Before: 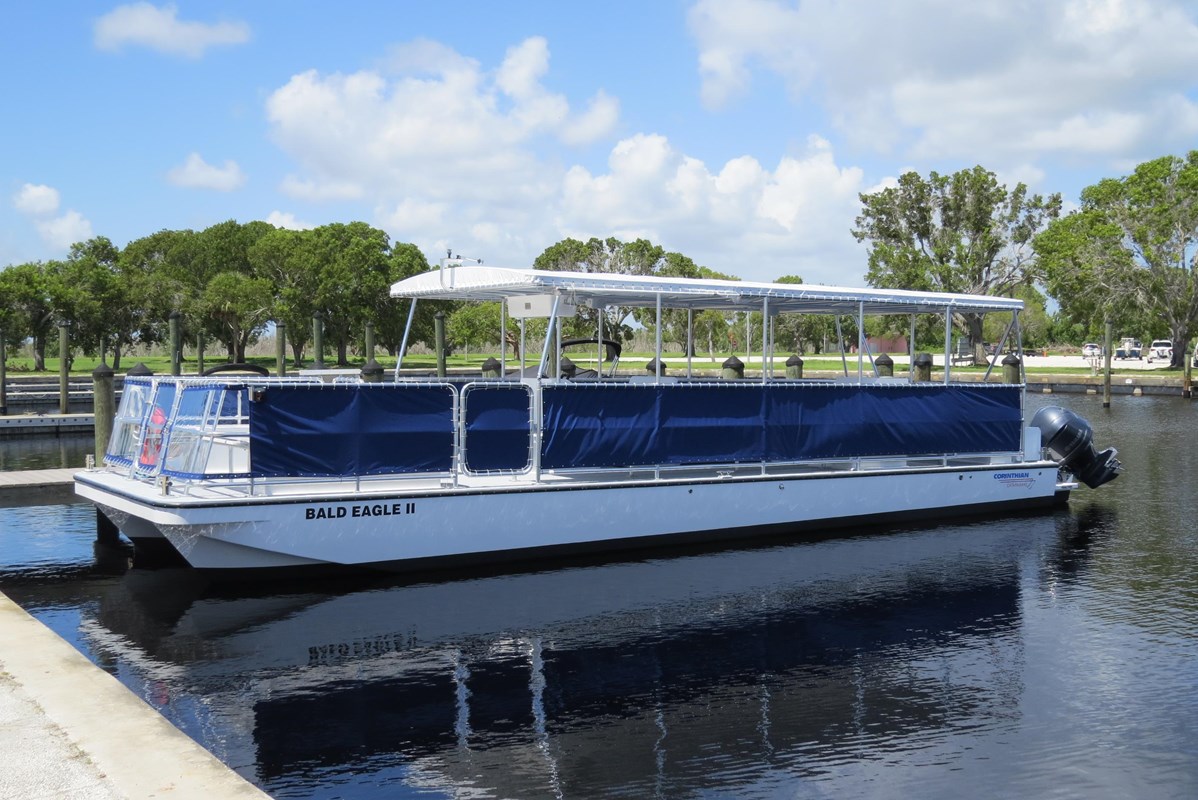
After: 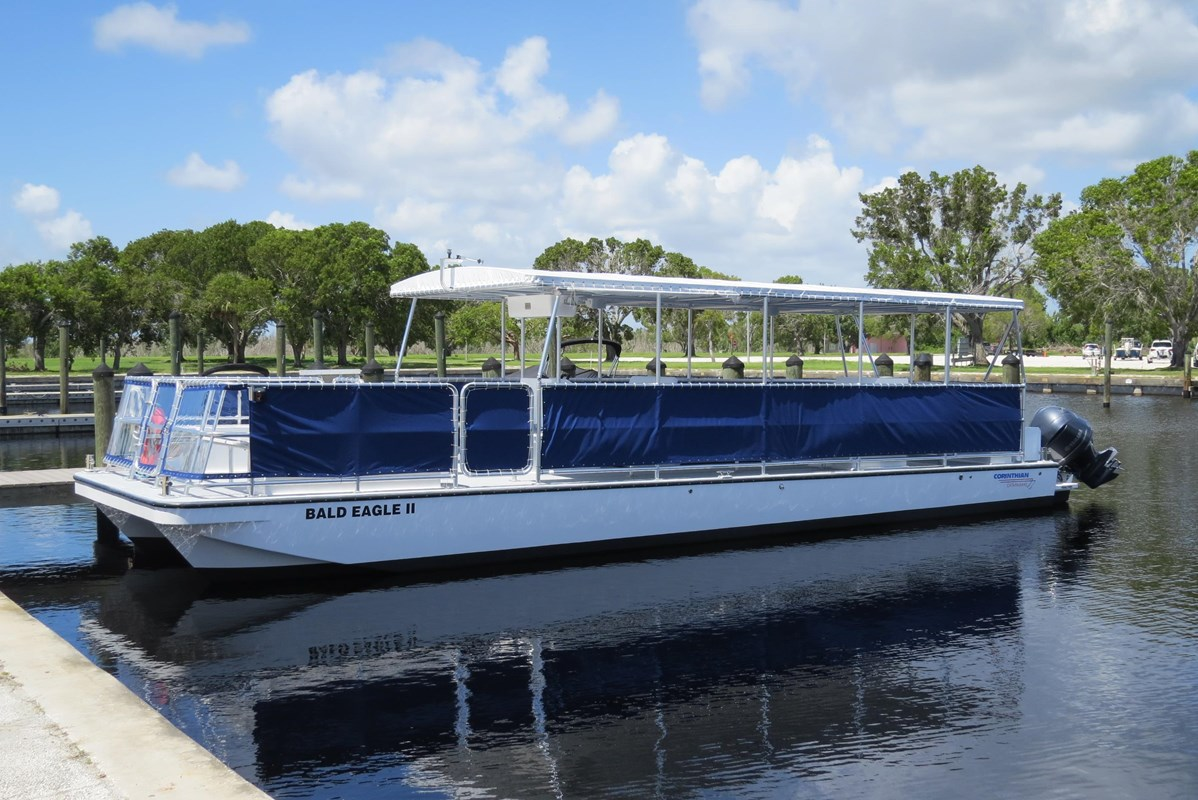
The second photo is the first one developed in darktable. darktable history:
shadows and highlights: radius 337.15, shadows 28.67, soften with gaussian
